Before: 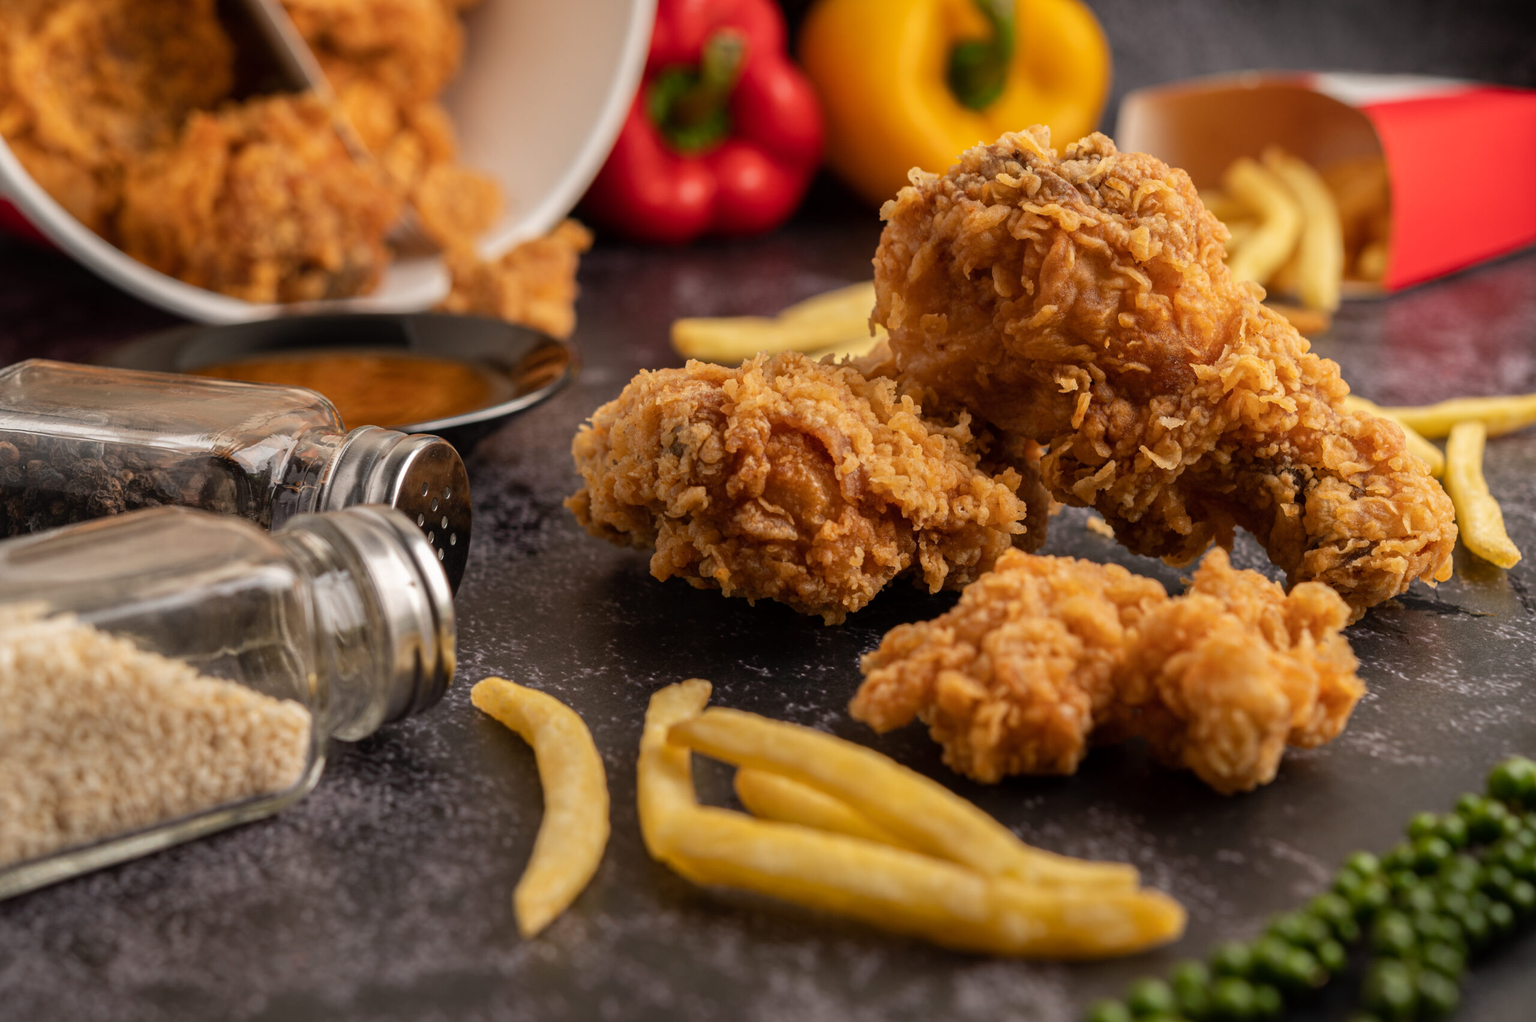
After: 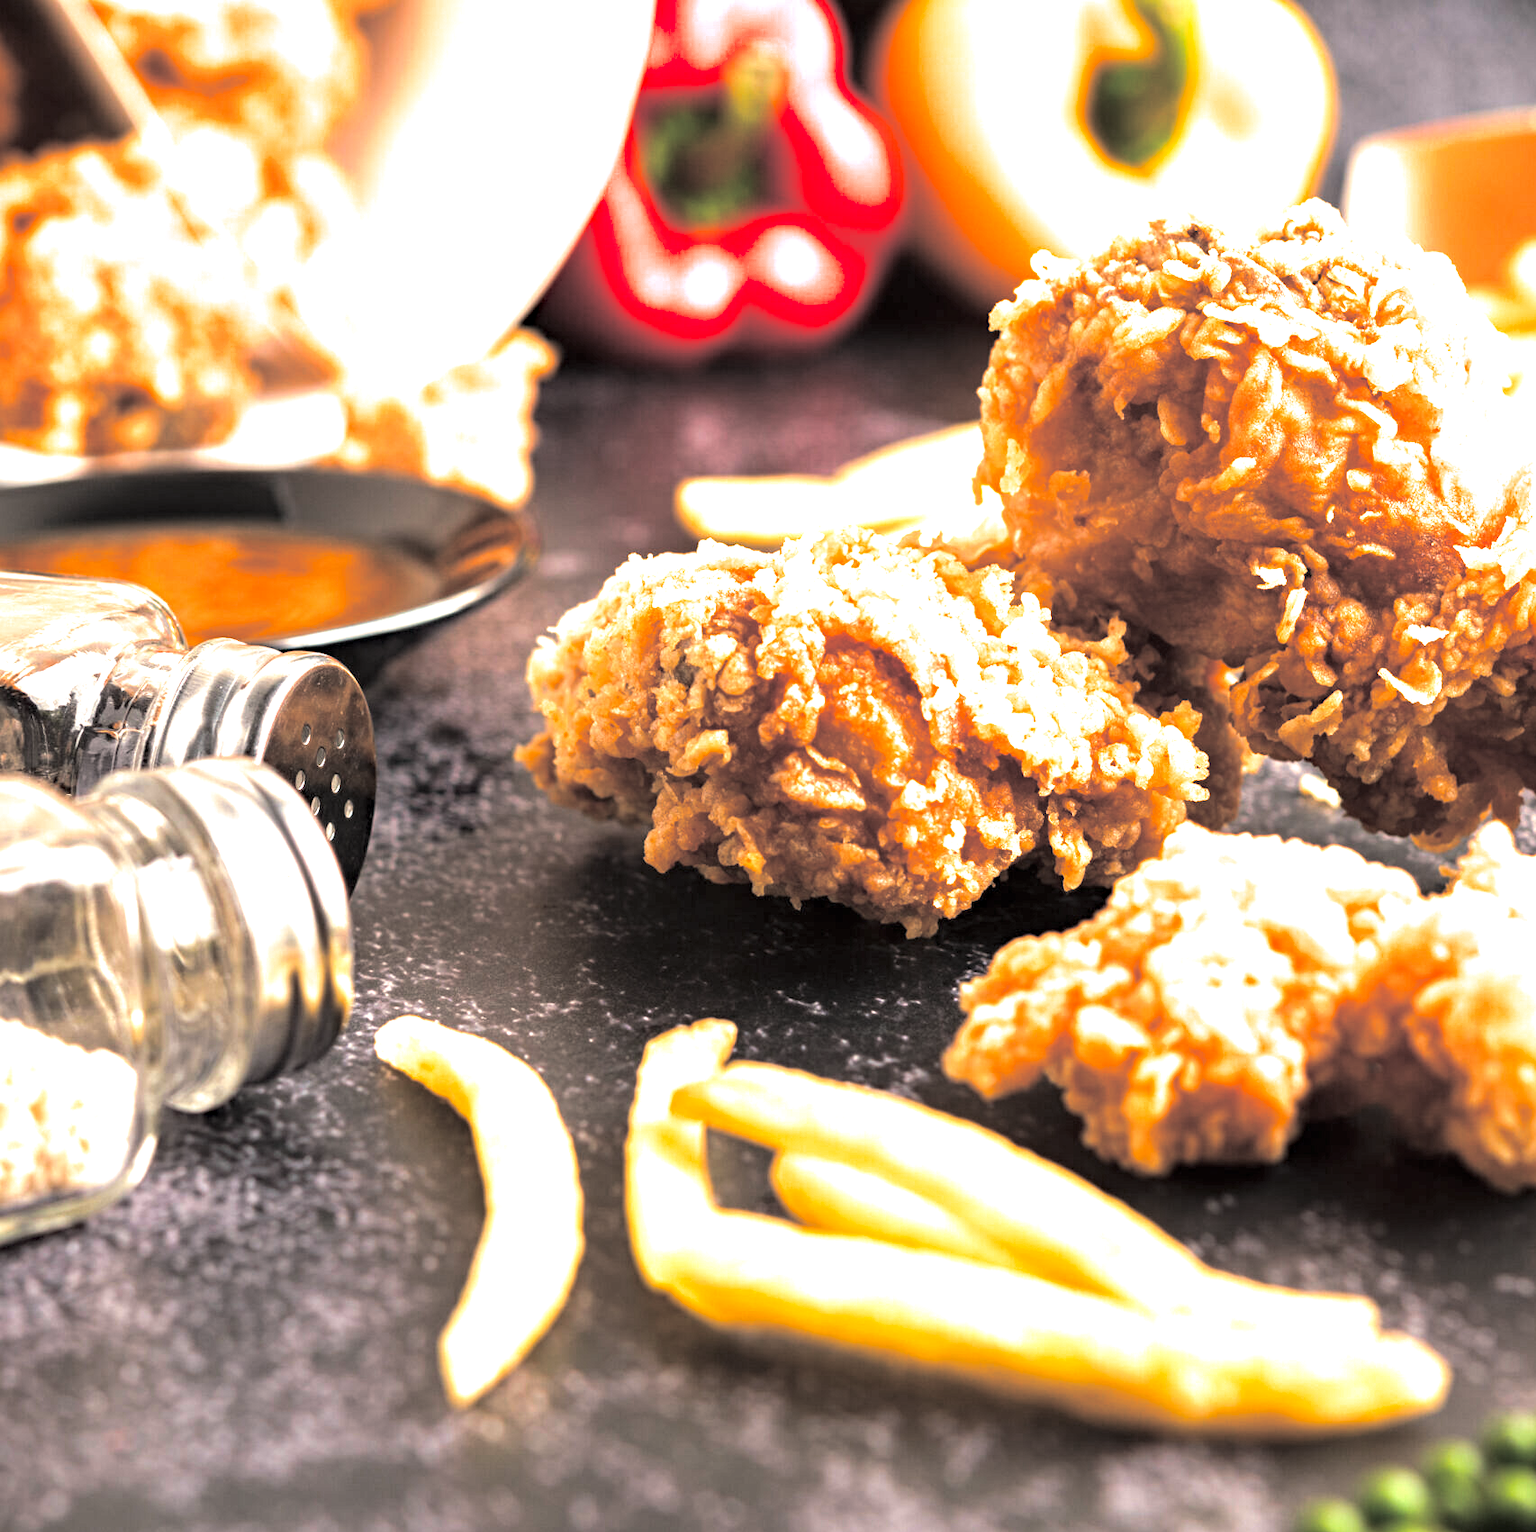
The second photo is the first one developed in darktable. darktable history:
crop and rotate: left 14.385%, right 18.948%
haze removal: compatibility mode true, adaptive false
split-toning: shadows › hue 43.2°, shadows › saturation 0, highlights › hue 50.4°, highlights › saturation 1
exposure: exposure 2.04 EV, compensate highlight preservation false
